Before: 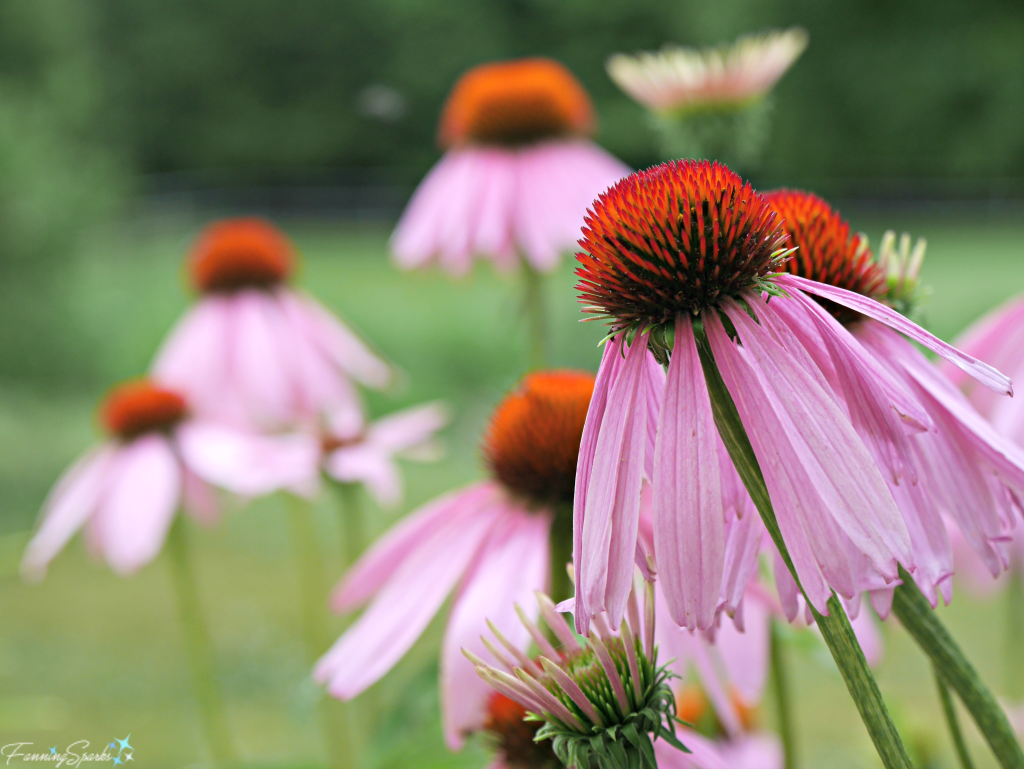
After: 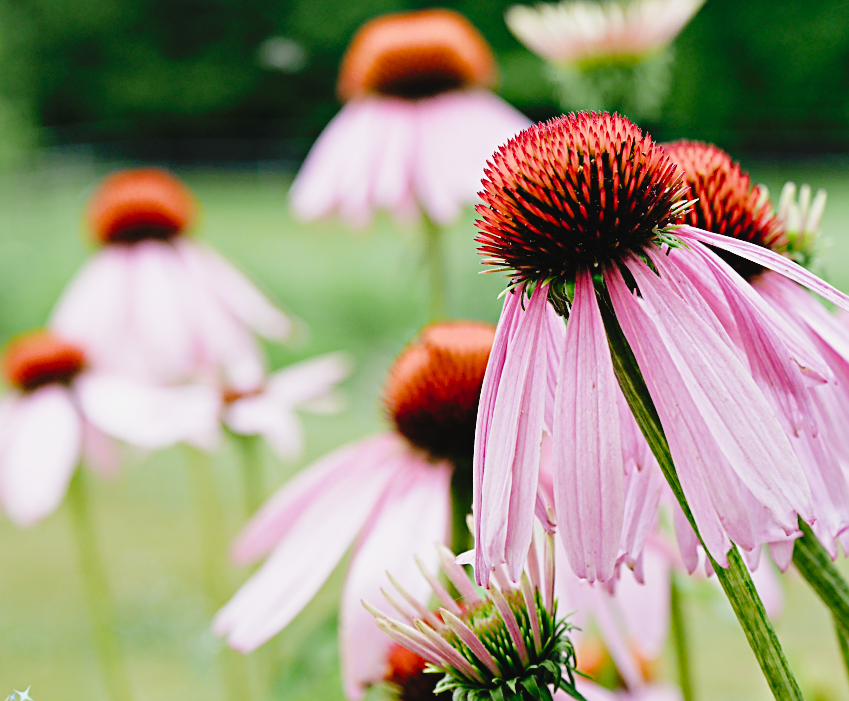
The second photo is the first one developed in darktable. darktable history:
tone curve: curves: ch0 [(0, 0) (0.003, 0.03) (0.011, 0.03) (0.025, 0.033) (0.044, 0.035) (0.069, 0.04) (0.1, 0.046) (0.136, 0.052) (0.177, 0.08) (0.224, 0.121) (0.277, 0.225) (0.335, 0.343) (0.399, 0.456) (0.468, 0.555) (0.543, 0.647) (0.623, 0.732) (0.709, 0.808) (0.801, 0.886) (0.898, 0.947) (1, 1)], preserve colors none
crop: left 9.785%, top 6.308%, right 7.299%, bottom 2.416%
filmic rgb: black relative exposure -11.36 EV, white relative exposure 3.23 EV, hardness 6.77, color science v4 (2020)
sharpen: on, module defaults
